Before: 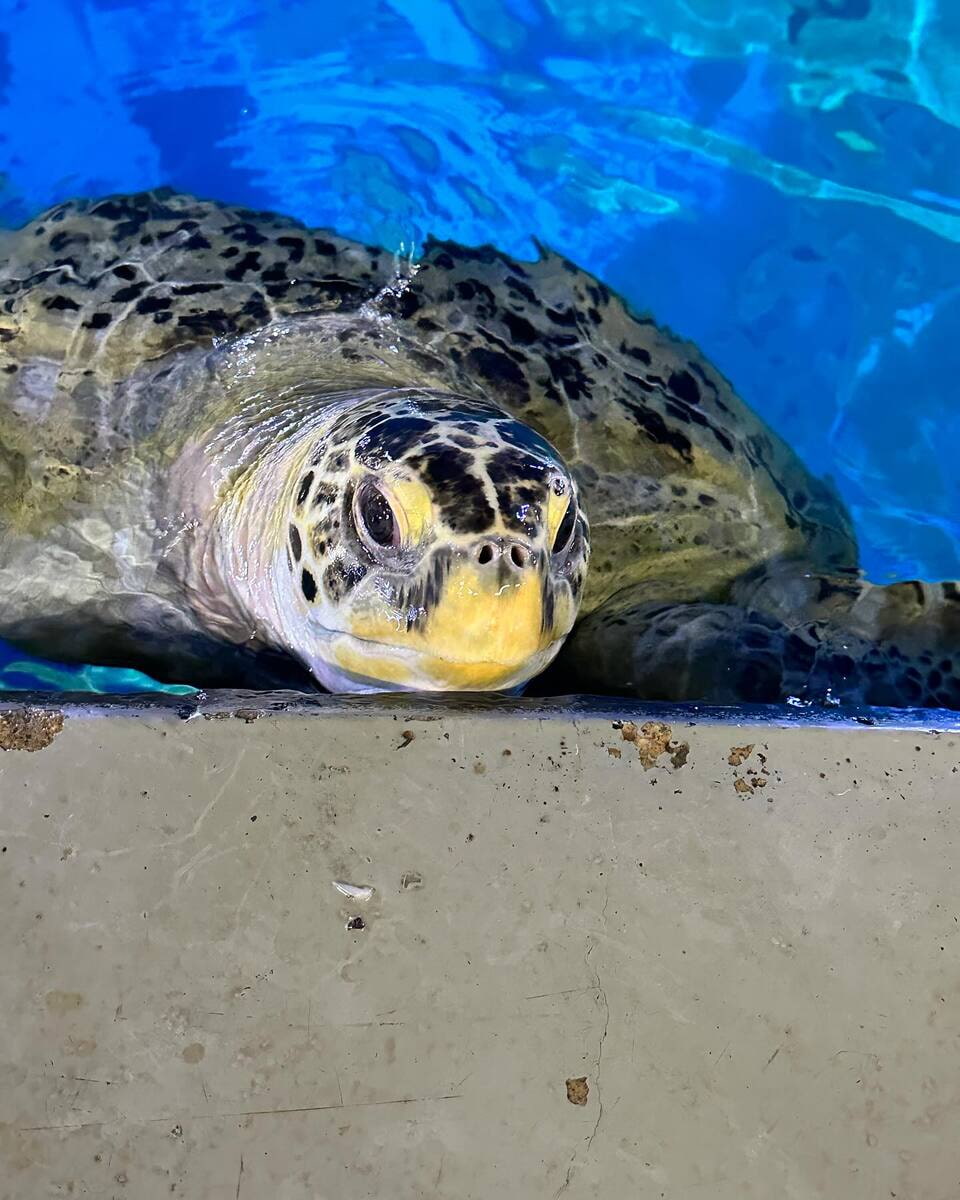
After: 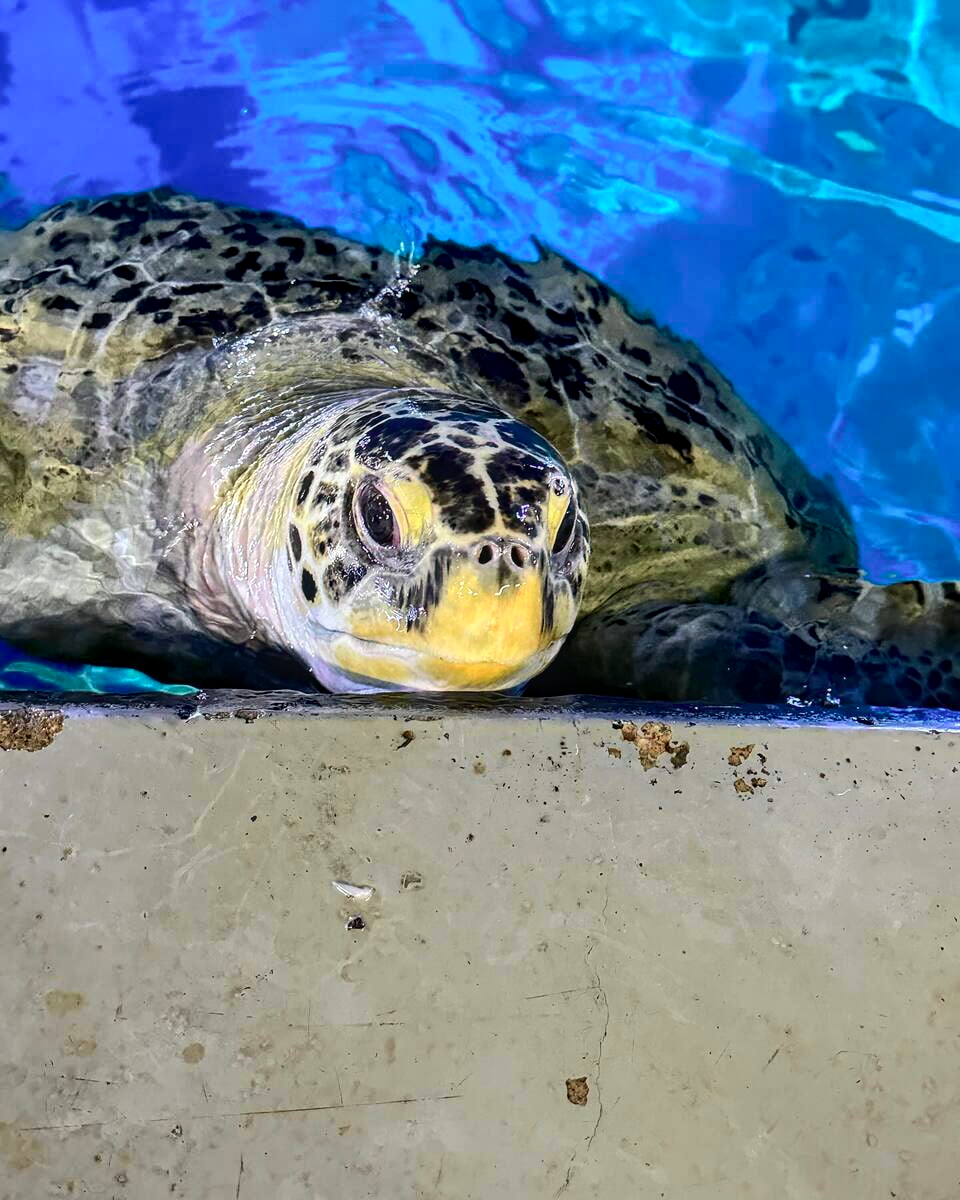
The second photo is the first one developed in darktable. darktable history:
local contrast: detail 130%
tone curve: curves: ch0 [(0, 0.01) (0.037, 0.032) (0.131, 0.108) (0.275, 0.256) (0.483, 0.512) (0.61, 0.665) (0.696, 0.742) (0.792, 0.819) (0.911, 0.925) (0.997, 0.995)]; ch1 [(0, 0) (0.308, 0.29) (0.425, 0.411) (0.492, 0.488) (0.505, 0.503) (0.527, 0.531) (0.568, 0.594) (0.683, 0.702) (0.746, 0.77) (1, 1)]; ch2 [(0, 0) (0.246, 0.233) (0.36, 0.352) (0.415, 0.415) (0.485, 0.487) (0.502, 0.504) (0.525, 0.523) (0.539, 0.553) (0.587, 0.594) (0.636, 0.652) (0.711, 0.729) (0.845, 0.855) (0.998, 0.977)], color space Lab, independent channels
